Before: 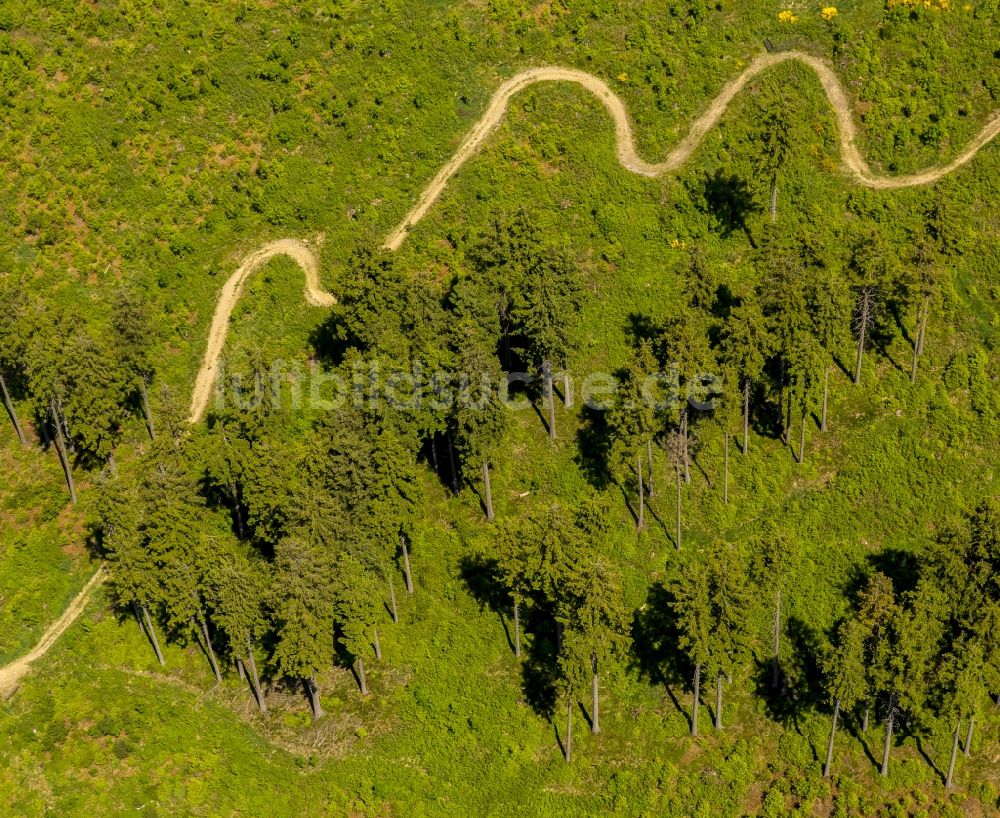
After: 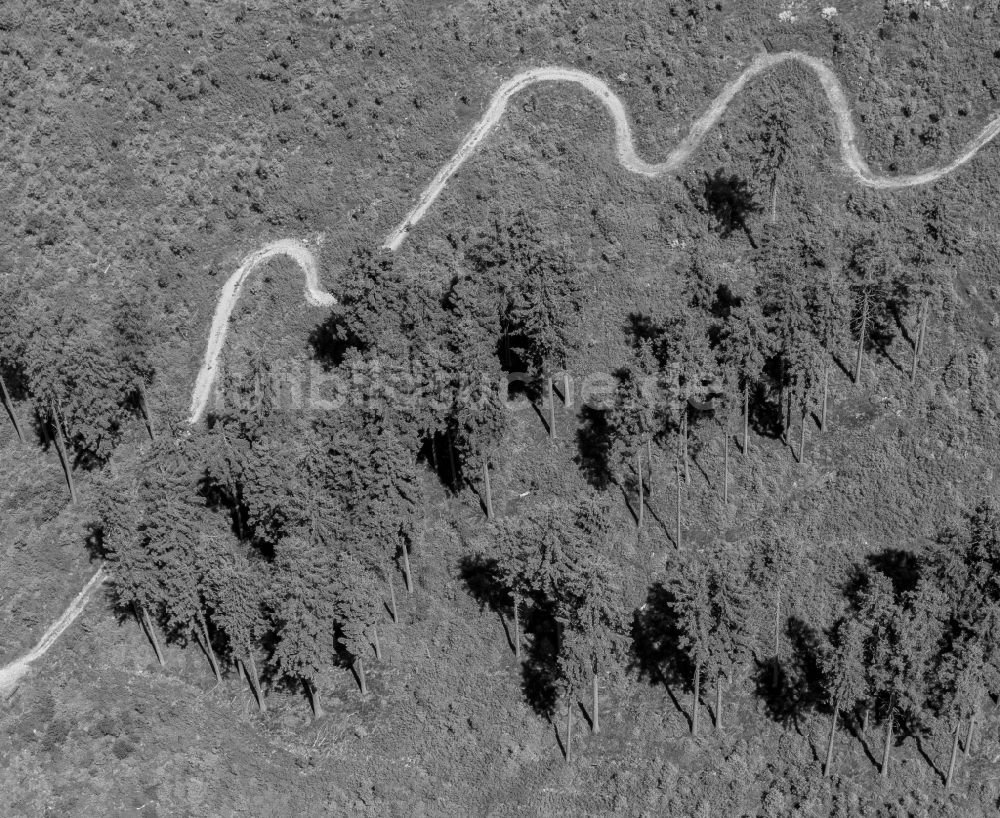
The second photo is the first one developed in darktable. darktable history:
color correction: highlights a* 8.98, highlights b* 15.09, shadows a* -0.49, shadows b* 26.52
monochrome: a 32, b 64, size 2.3
tone equalizer: on, module defaults
